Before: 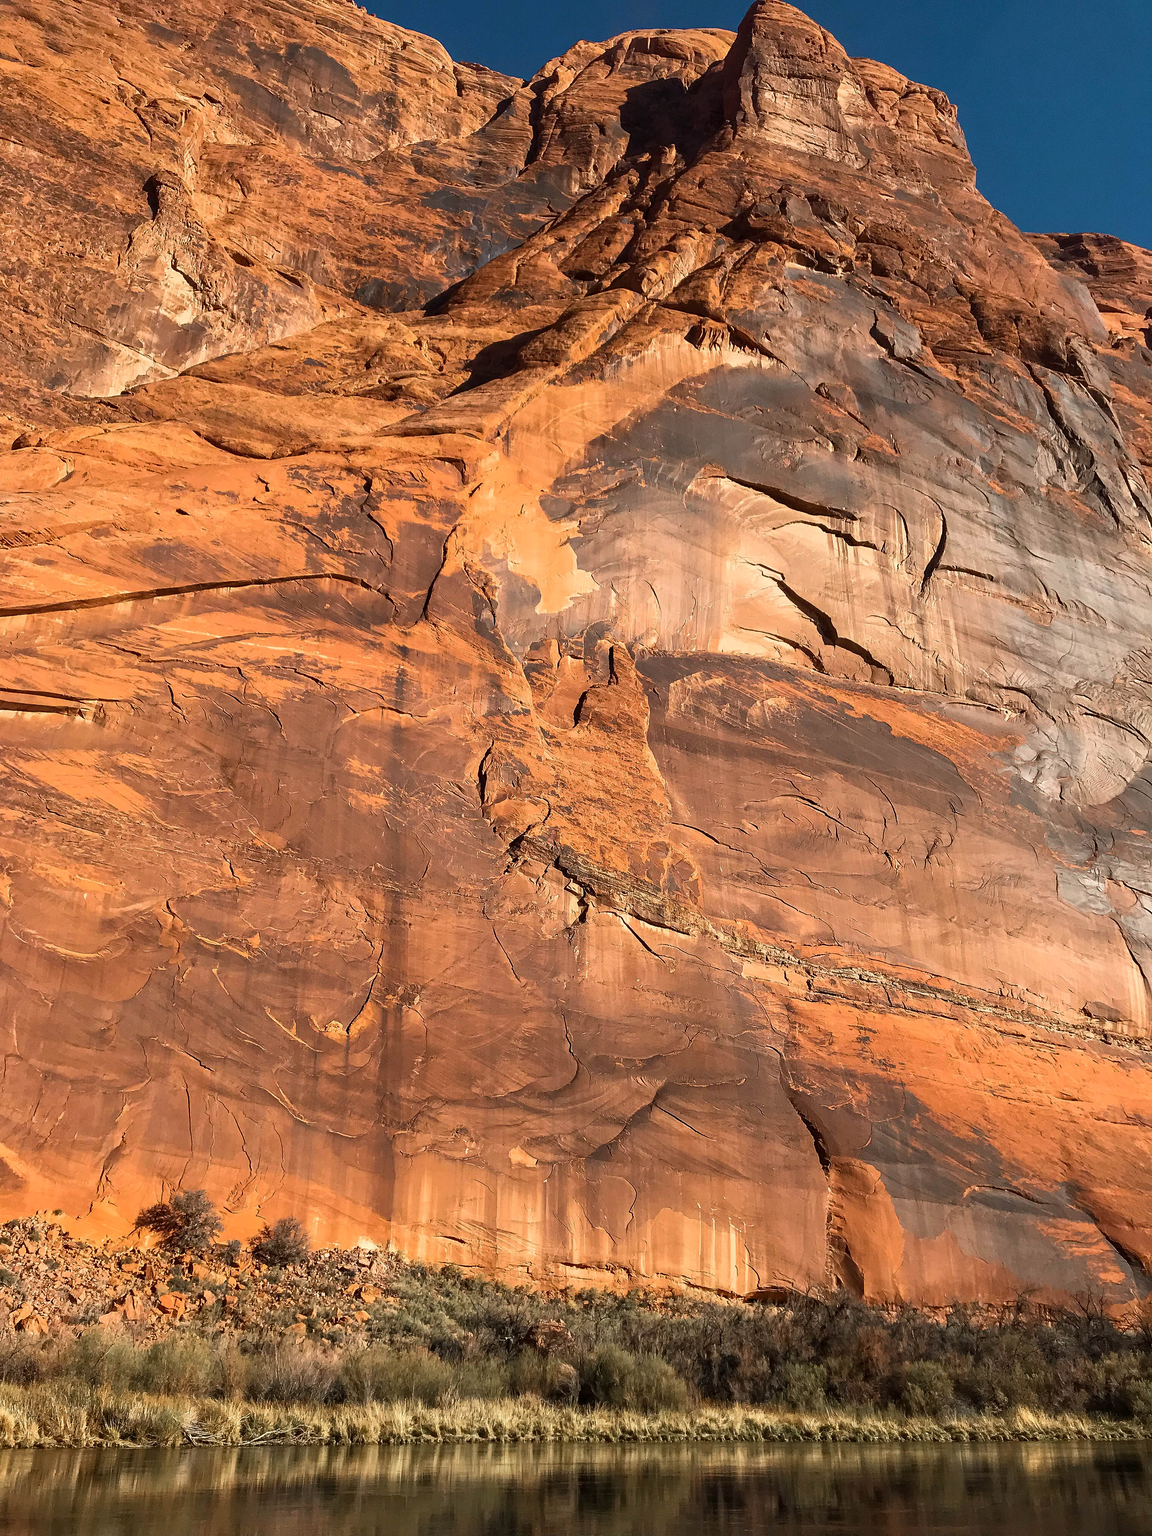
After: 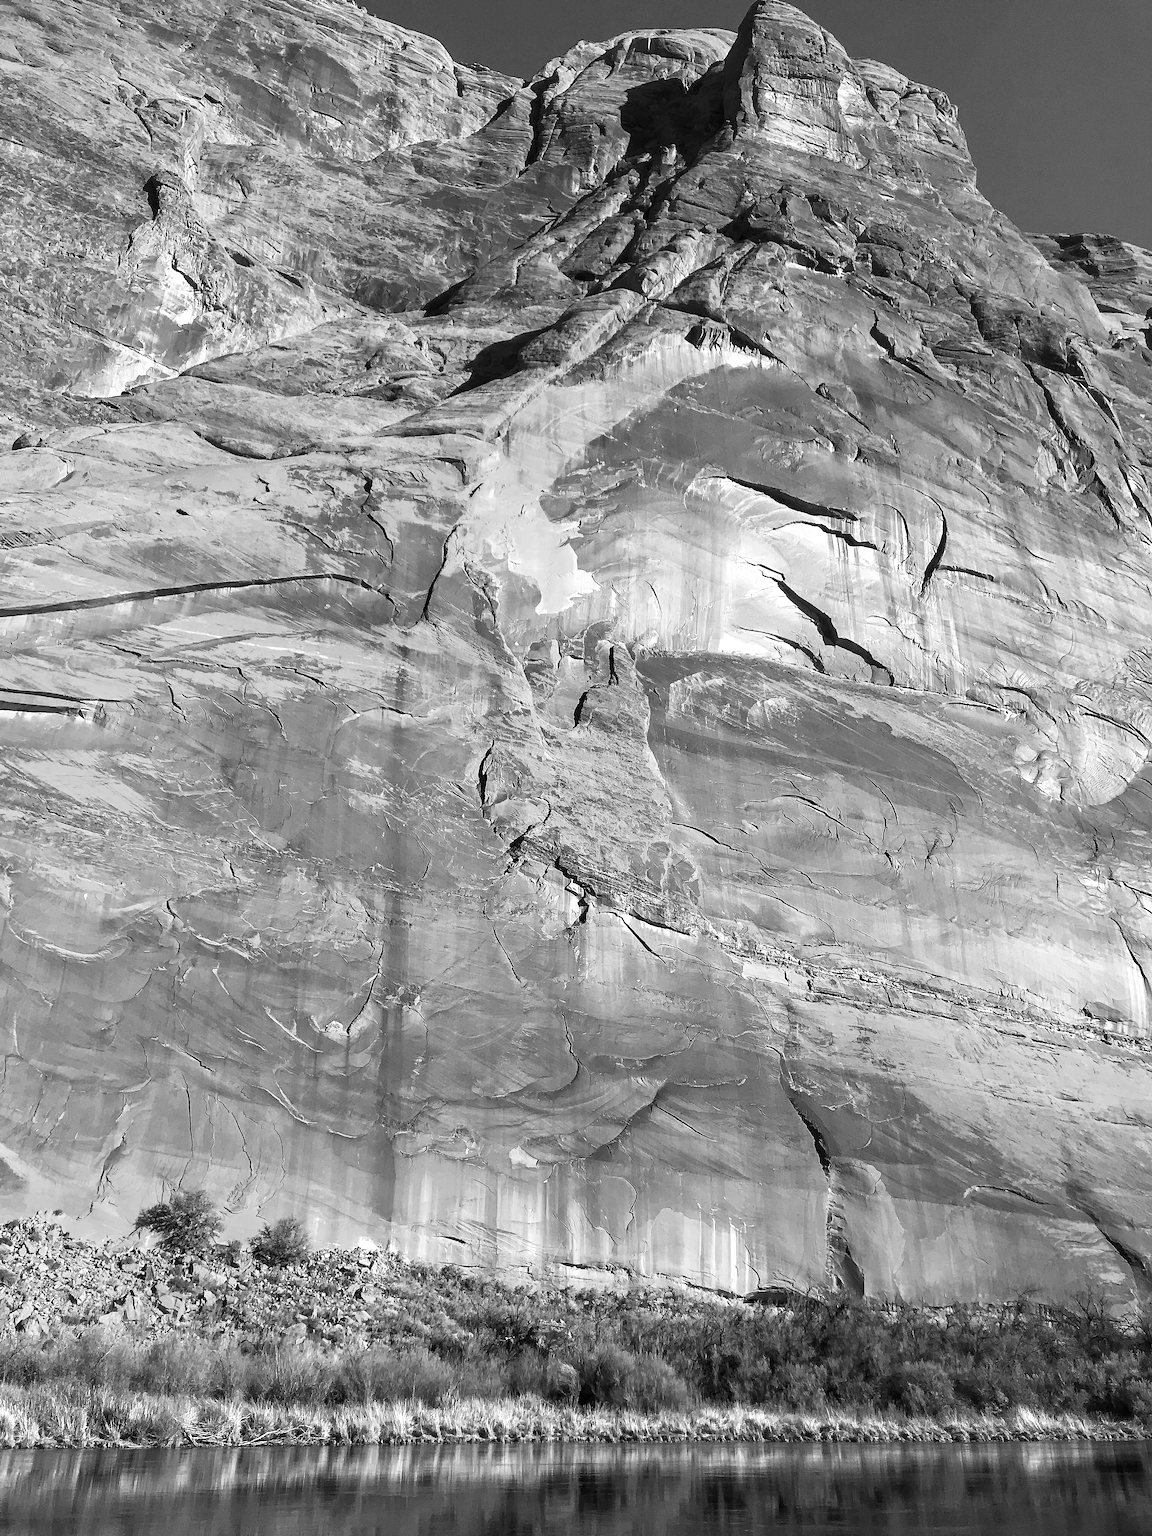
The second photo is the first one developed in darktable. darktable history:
white balance: red 1.009, blue 1.027
exposure: black level correction 0.001, exposure 0.5 EV, compensate exposure bias true, compensate highlight preservation false
monochrome: on, module defaults
